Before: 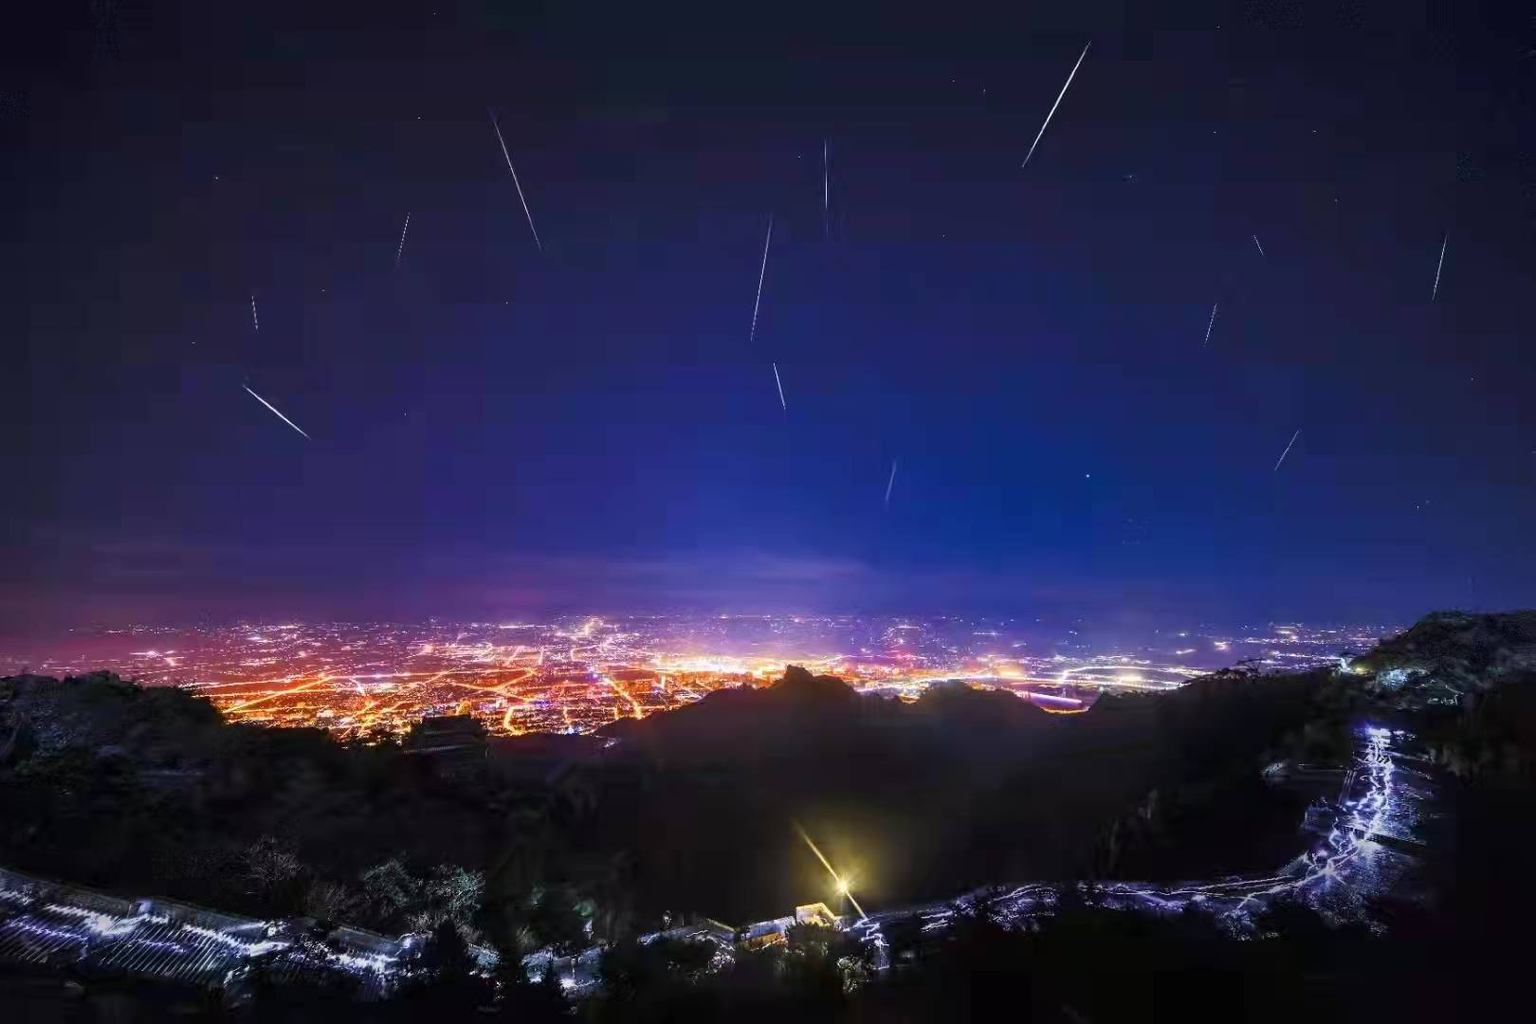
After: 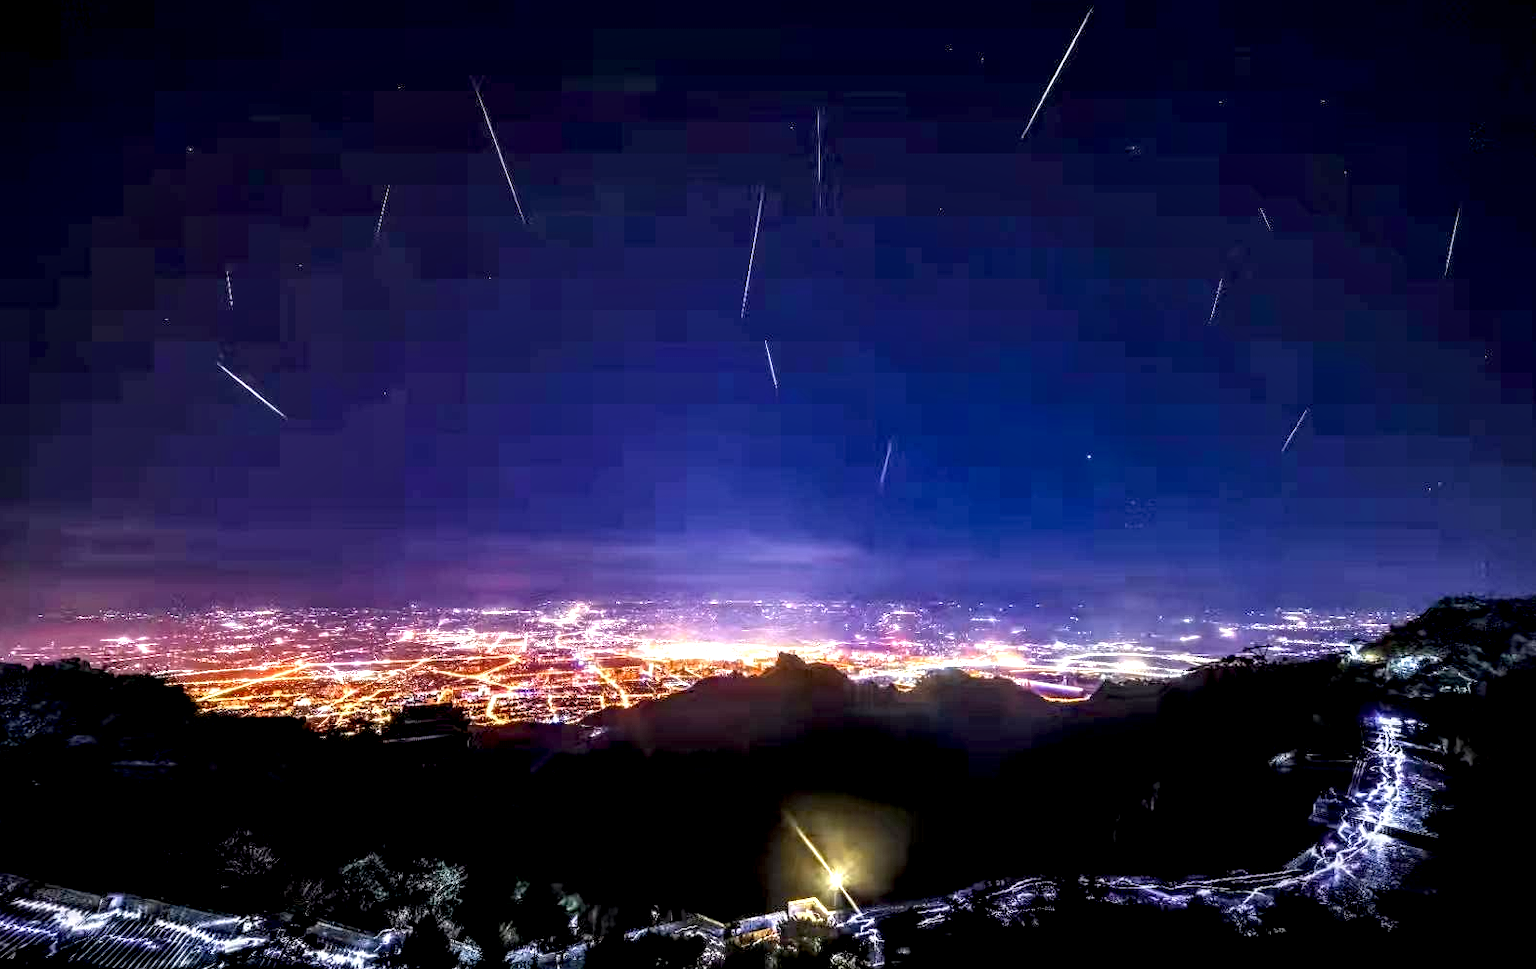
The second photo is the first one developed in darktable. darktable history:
local contrast: detail 204%
crop: left 2.119%, top 3.28%, right 0.96%, bottom 4.904%
exposure: black level correction 0.009, compensate highlight preservation false
